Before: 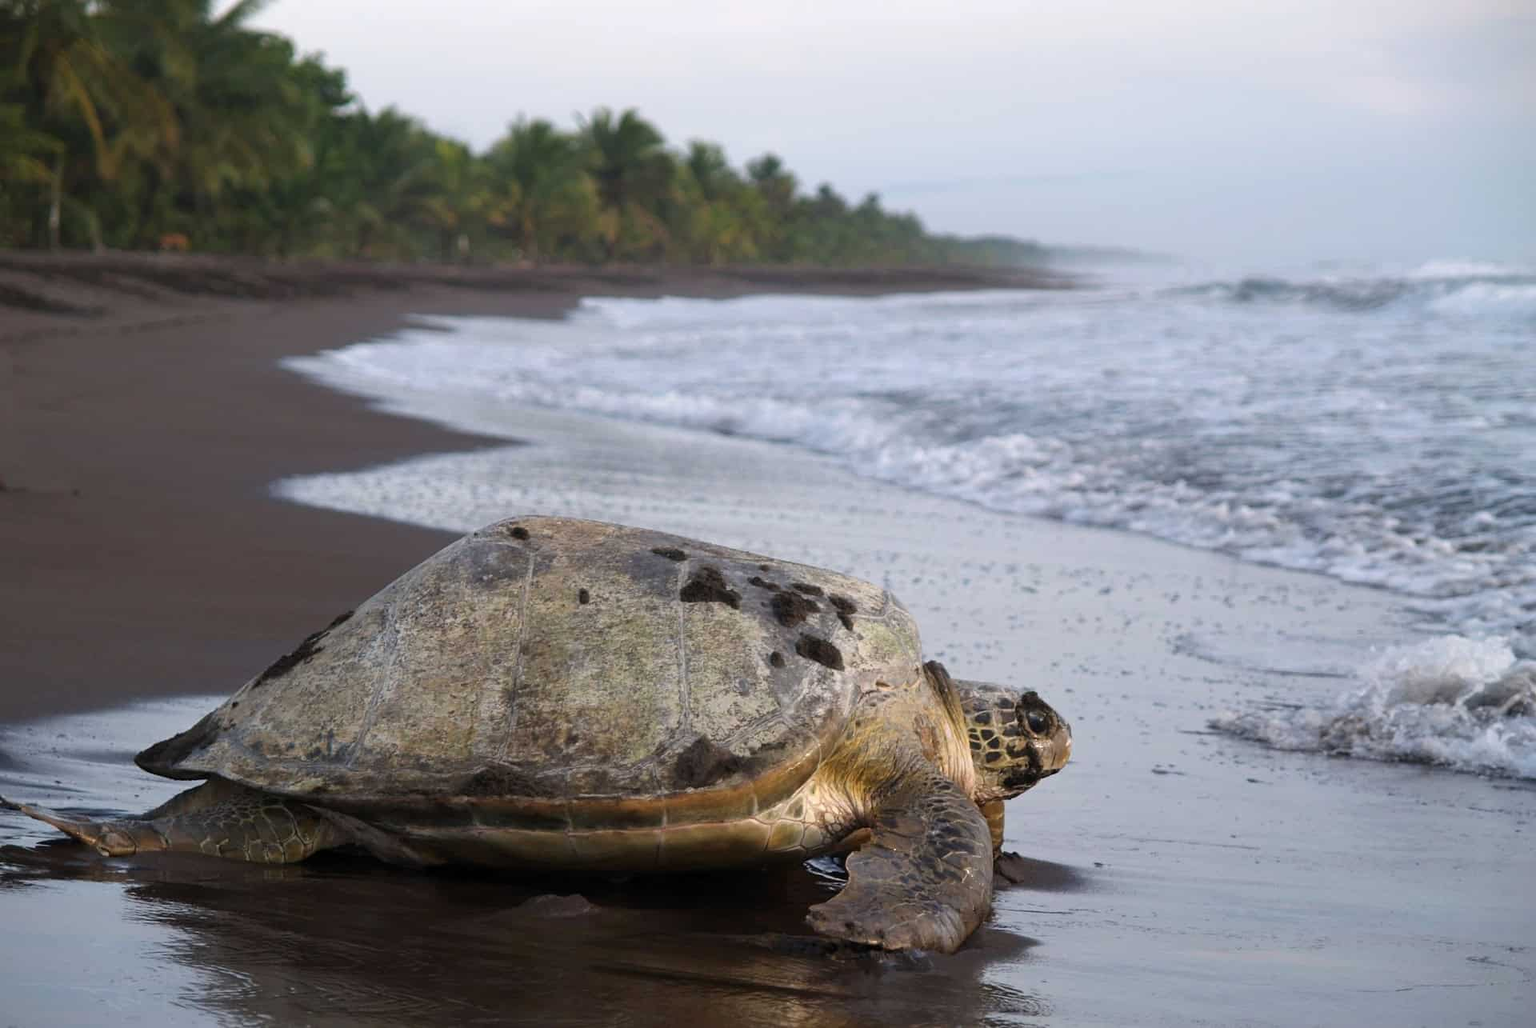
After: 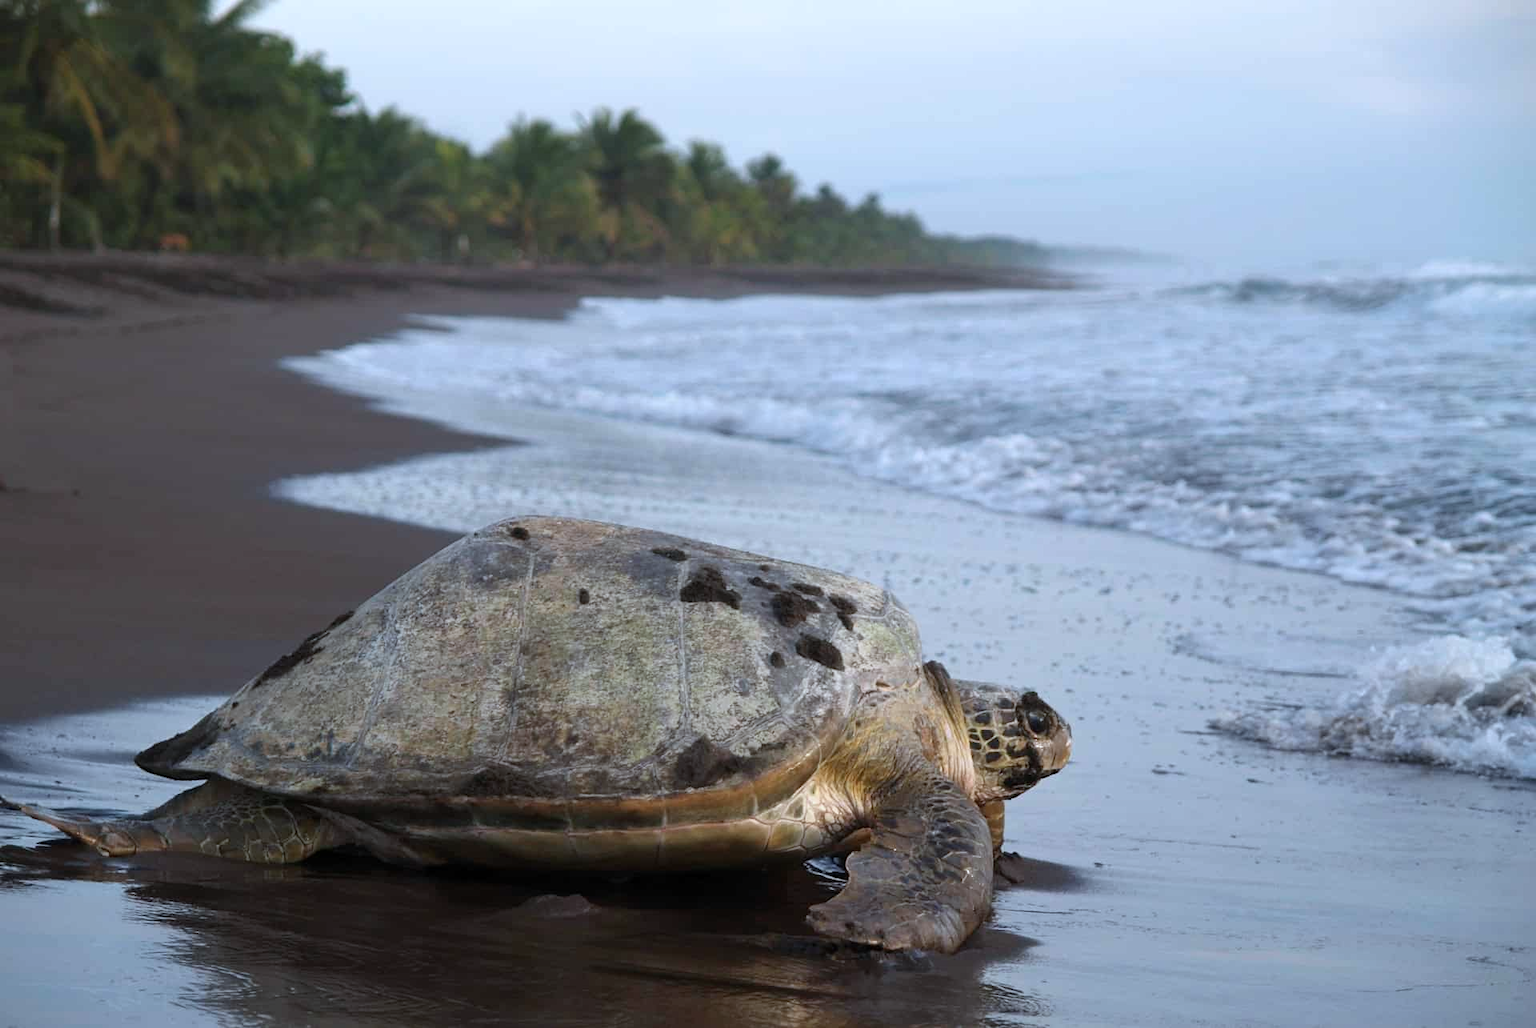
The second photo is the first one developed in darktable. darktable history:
color correction: highlights a* -4.18, highlights b* -10.81
rgb levels: preserve colors max RGB
